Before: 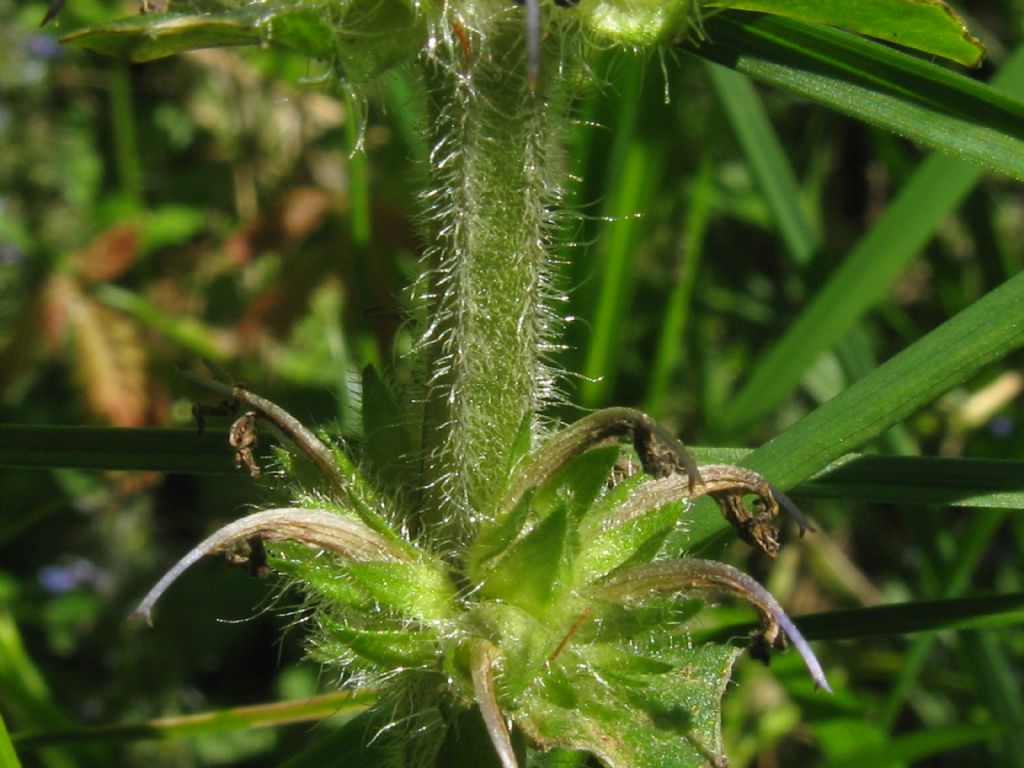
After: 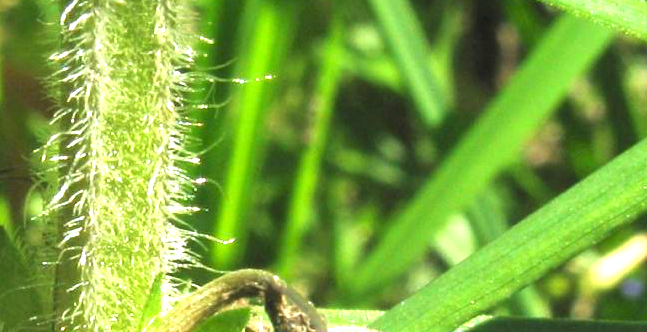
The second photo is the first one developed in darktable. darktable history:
crop: left 36.102%, top 17.998%, right 0.666%, bottom 38.699%
exposure: exposure 1.996 EV, compensate highlight preservation false
